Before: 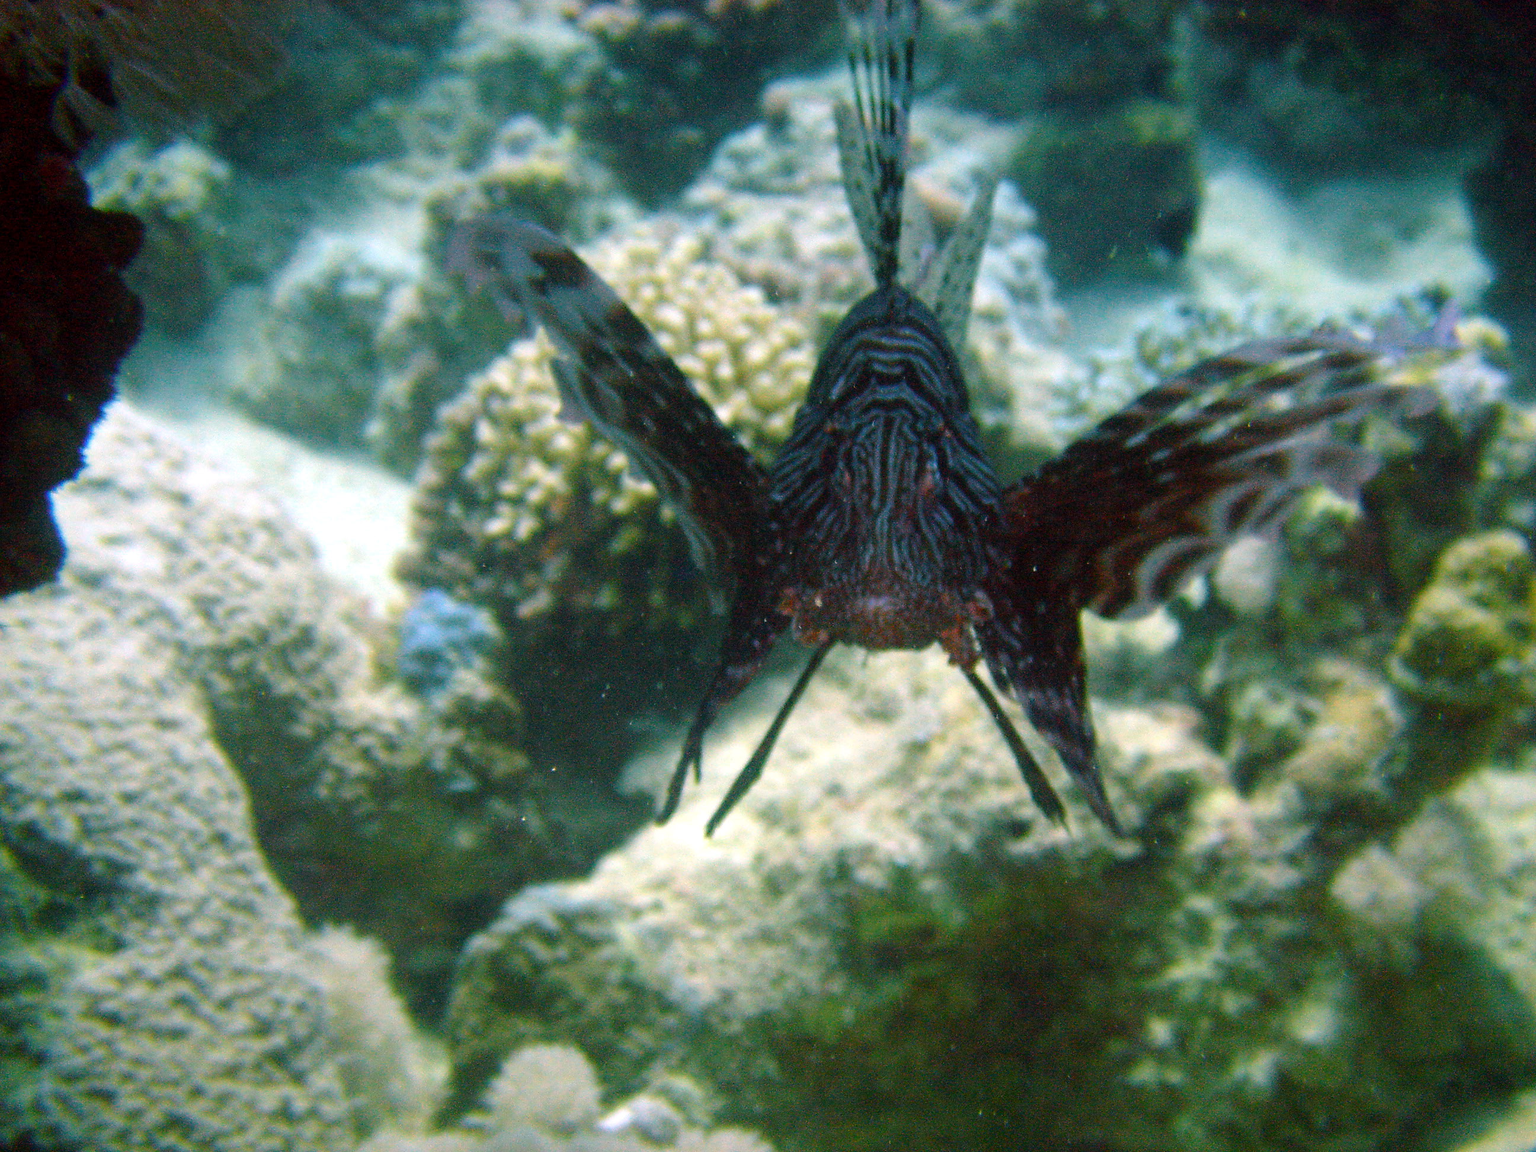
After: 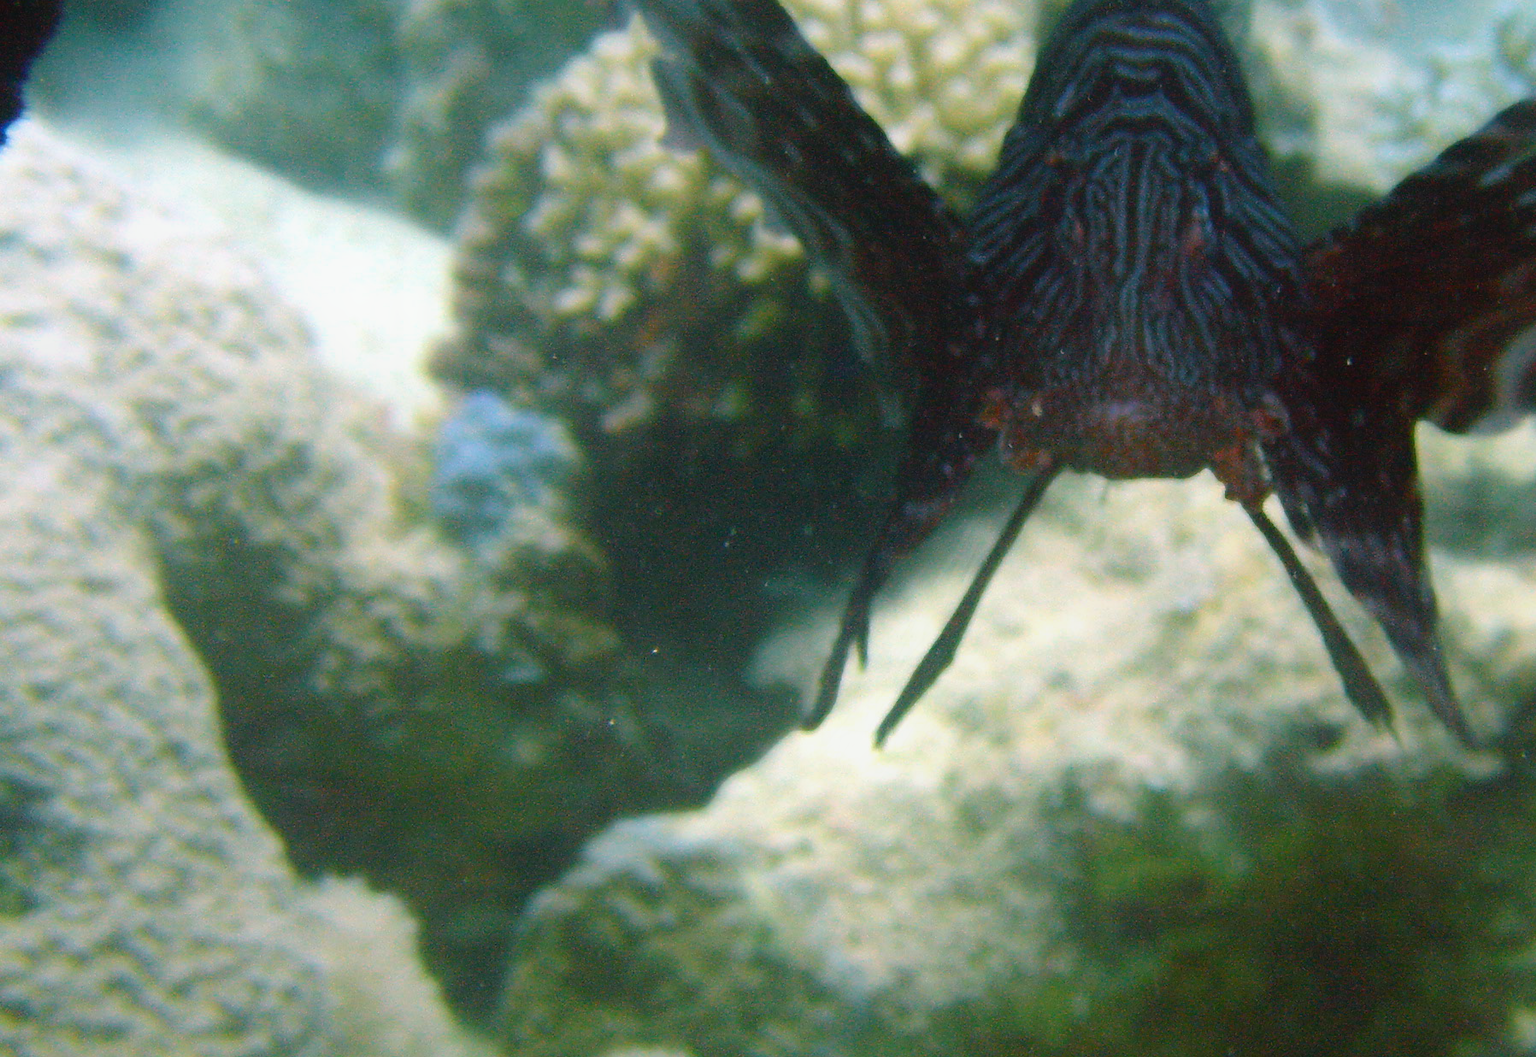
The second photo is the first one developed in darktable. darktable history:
crop: left 6.488%, top 27.668%, right 24.183%, bottom 8.656%
contrast equalizer: octaves 7, y [[0.6 ×6], [0.55 ×6], [0 ×6], [0 ×6], [0 ×6]], mix -1
